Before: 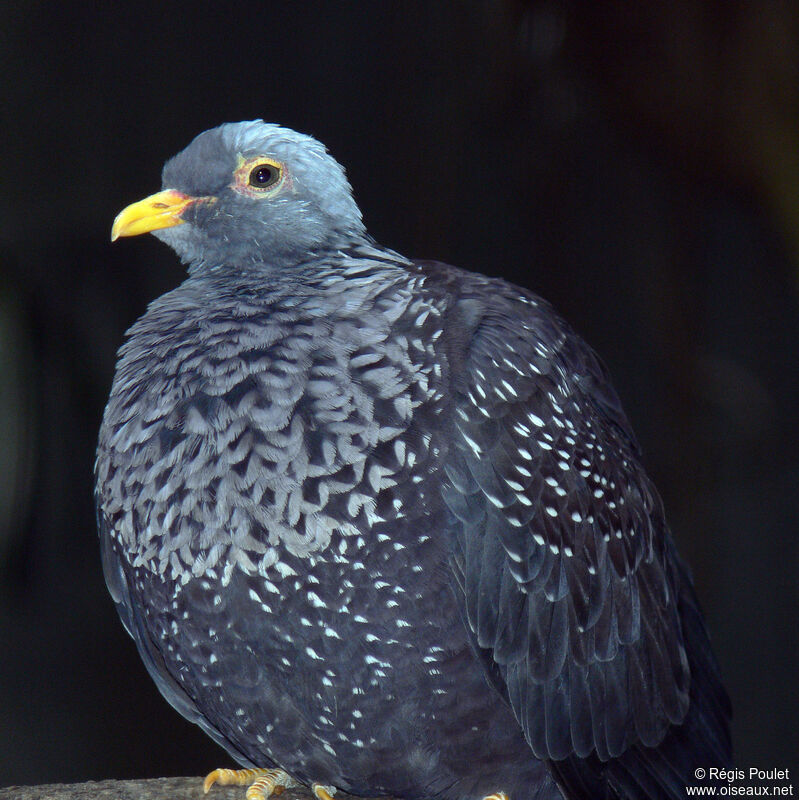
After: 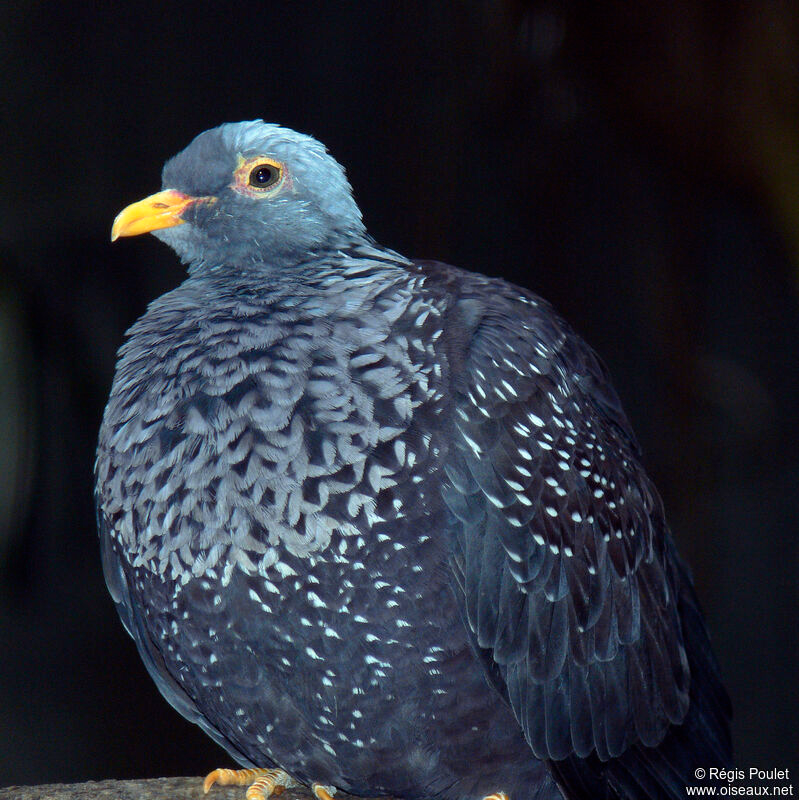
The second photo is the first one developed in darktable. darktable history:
velvia: on, module defaults
color zones: curves: ch1 [(0.309, 0.524) (0.41, 0.329) (0.508, 0.509)]; ch2 [(0.25, 0.457) (0.75, 0.5)]
